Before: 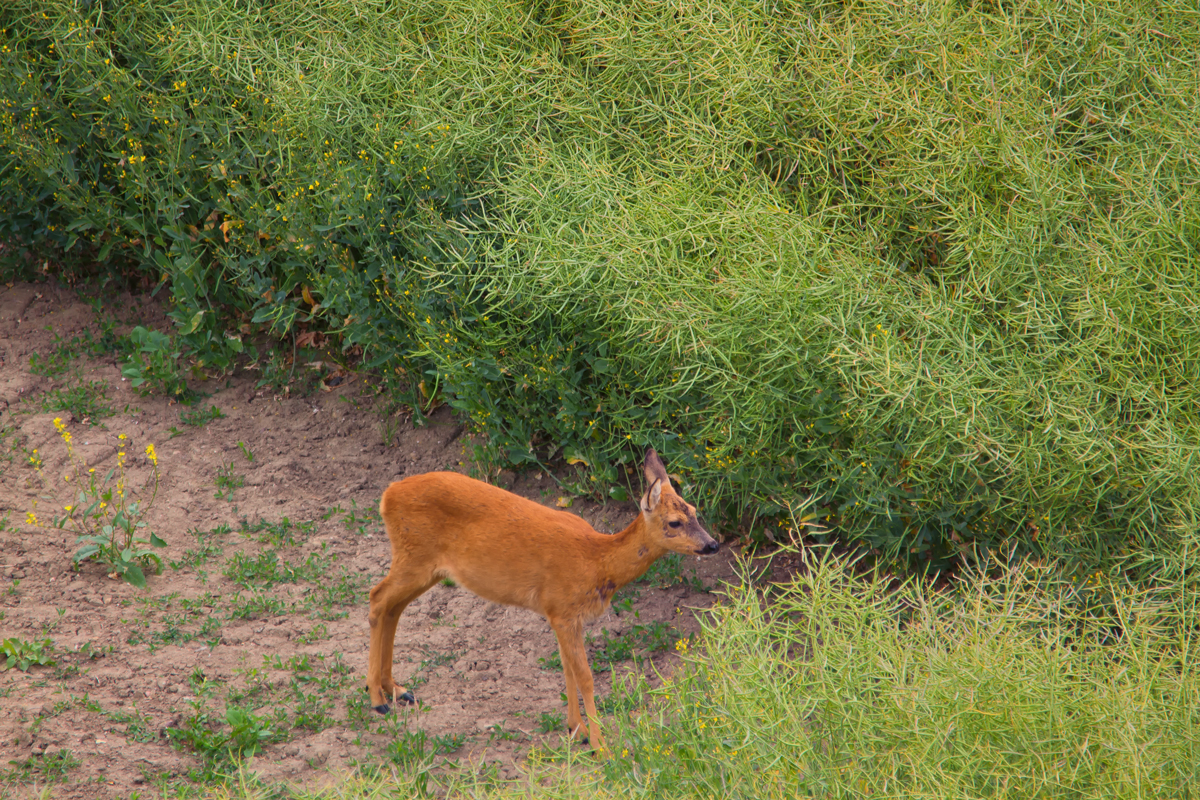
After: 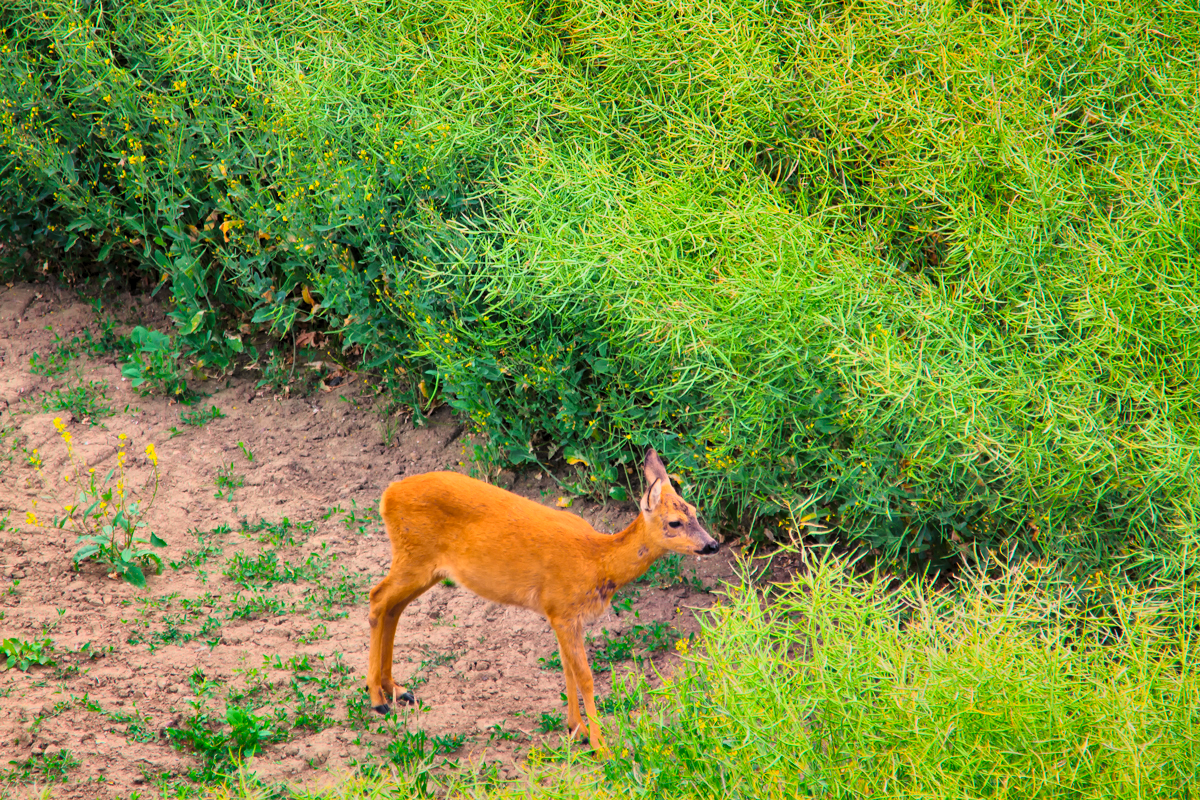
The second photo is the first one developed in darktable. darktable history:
levels: levels [0.073, 0.497, 0.972]
tone curve: curves: ch0 [(0, 0.036) (0.053, 0.068) (0.211, 0.217) (0.519, 0.513) (0.847, 0.82) (0.991, 0.914)]; ch1 [(0, 0) (0.276, 0.206) (0.412, 0.353) (0.482, 0.475) (0.495, 0.5) (0.509, 0.502) (0.563, 0.57) (0.667, 0.672) (0.788, 0.809) (1, 1)]; ch2 [(0, 0) (0.438, 0.456) (0.473, 0.47) (0.503, 0.503) (0.523, 0.528) (0.562, 0.571) (0.612, 0.61) (0.679, 0.72) (1, 1)], color space Lab, independent channels, preserve colors none
shadows and highlights: shadows 30.67, highlights -62.95, shadows color adjustment 98.02%, highlights color adjustment 59.26%, soften with gaussian
base curve: curves: ch0 [(0, 0) (0.028, 0.03) (0.121, 0.232) (0.46, 0.748) (0.859, 0.968) (1, 1)]
